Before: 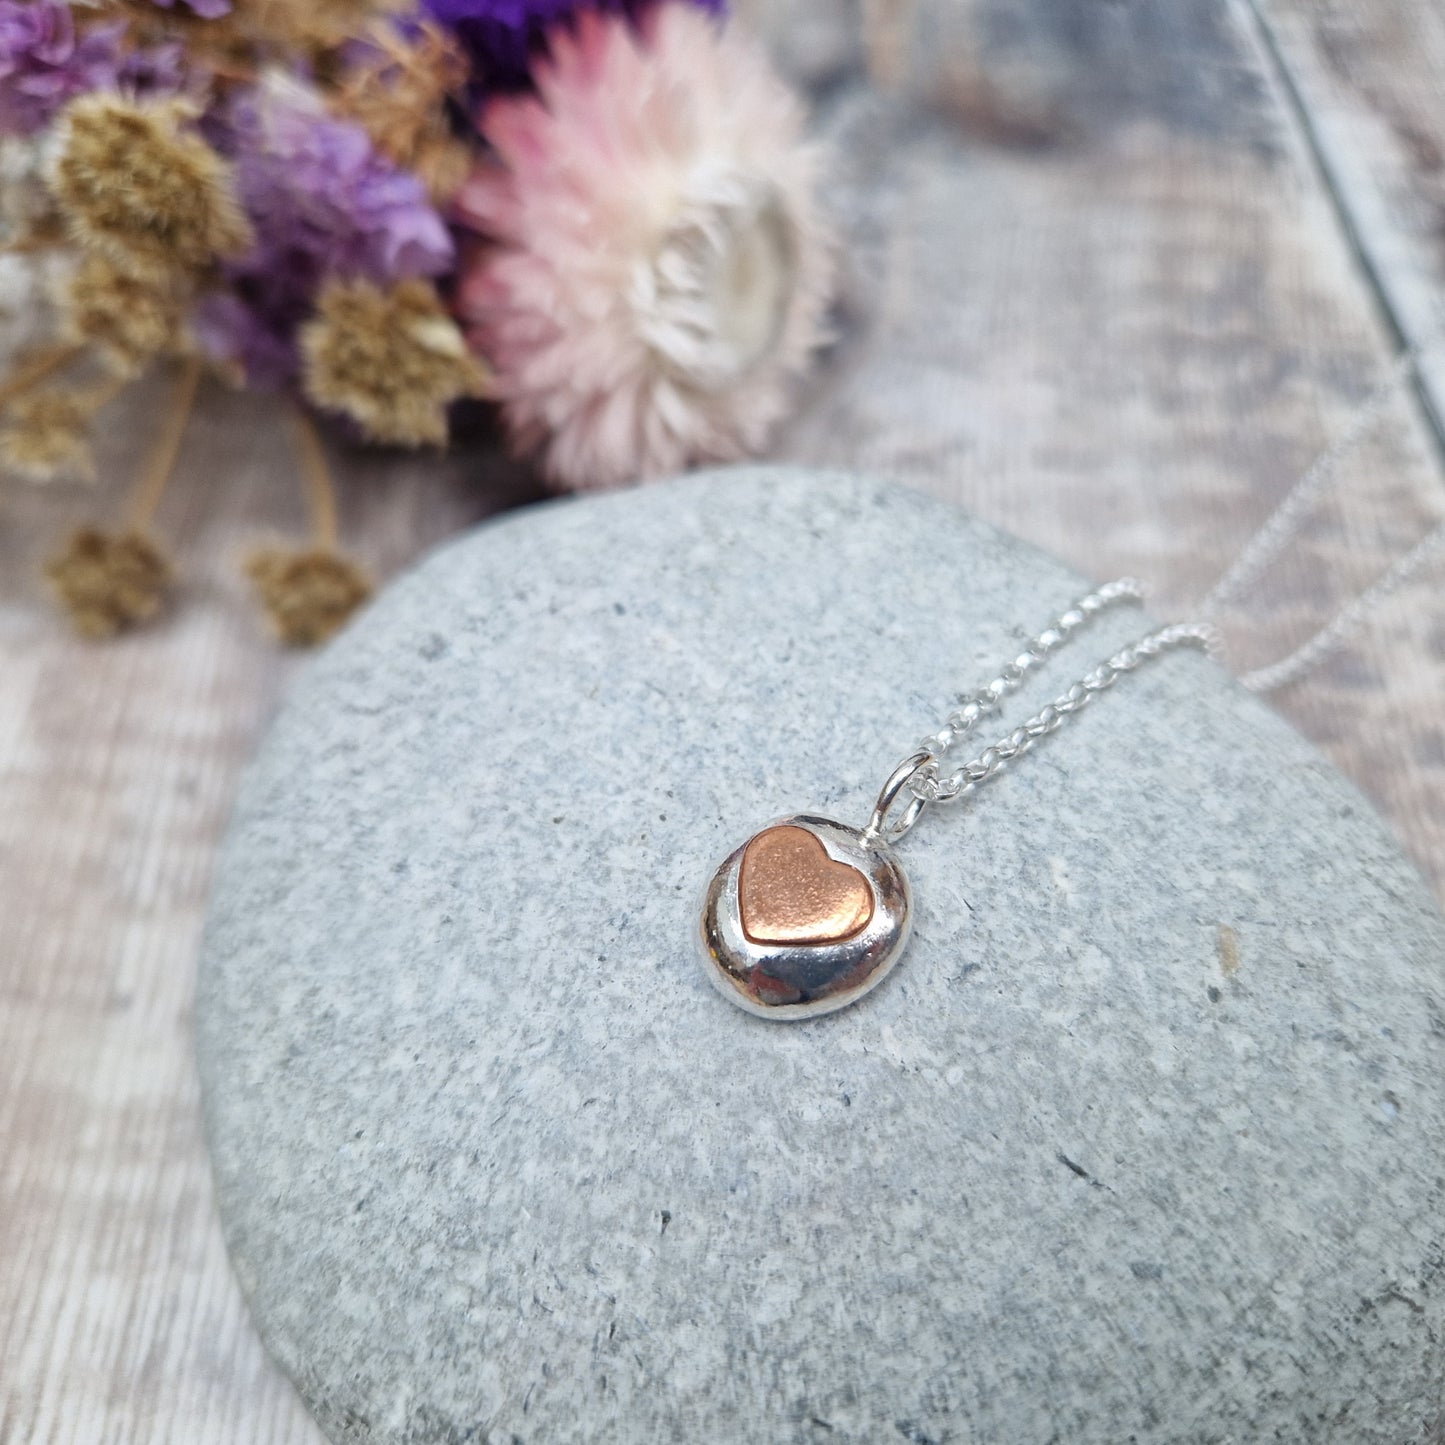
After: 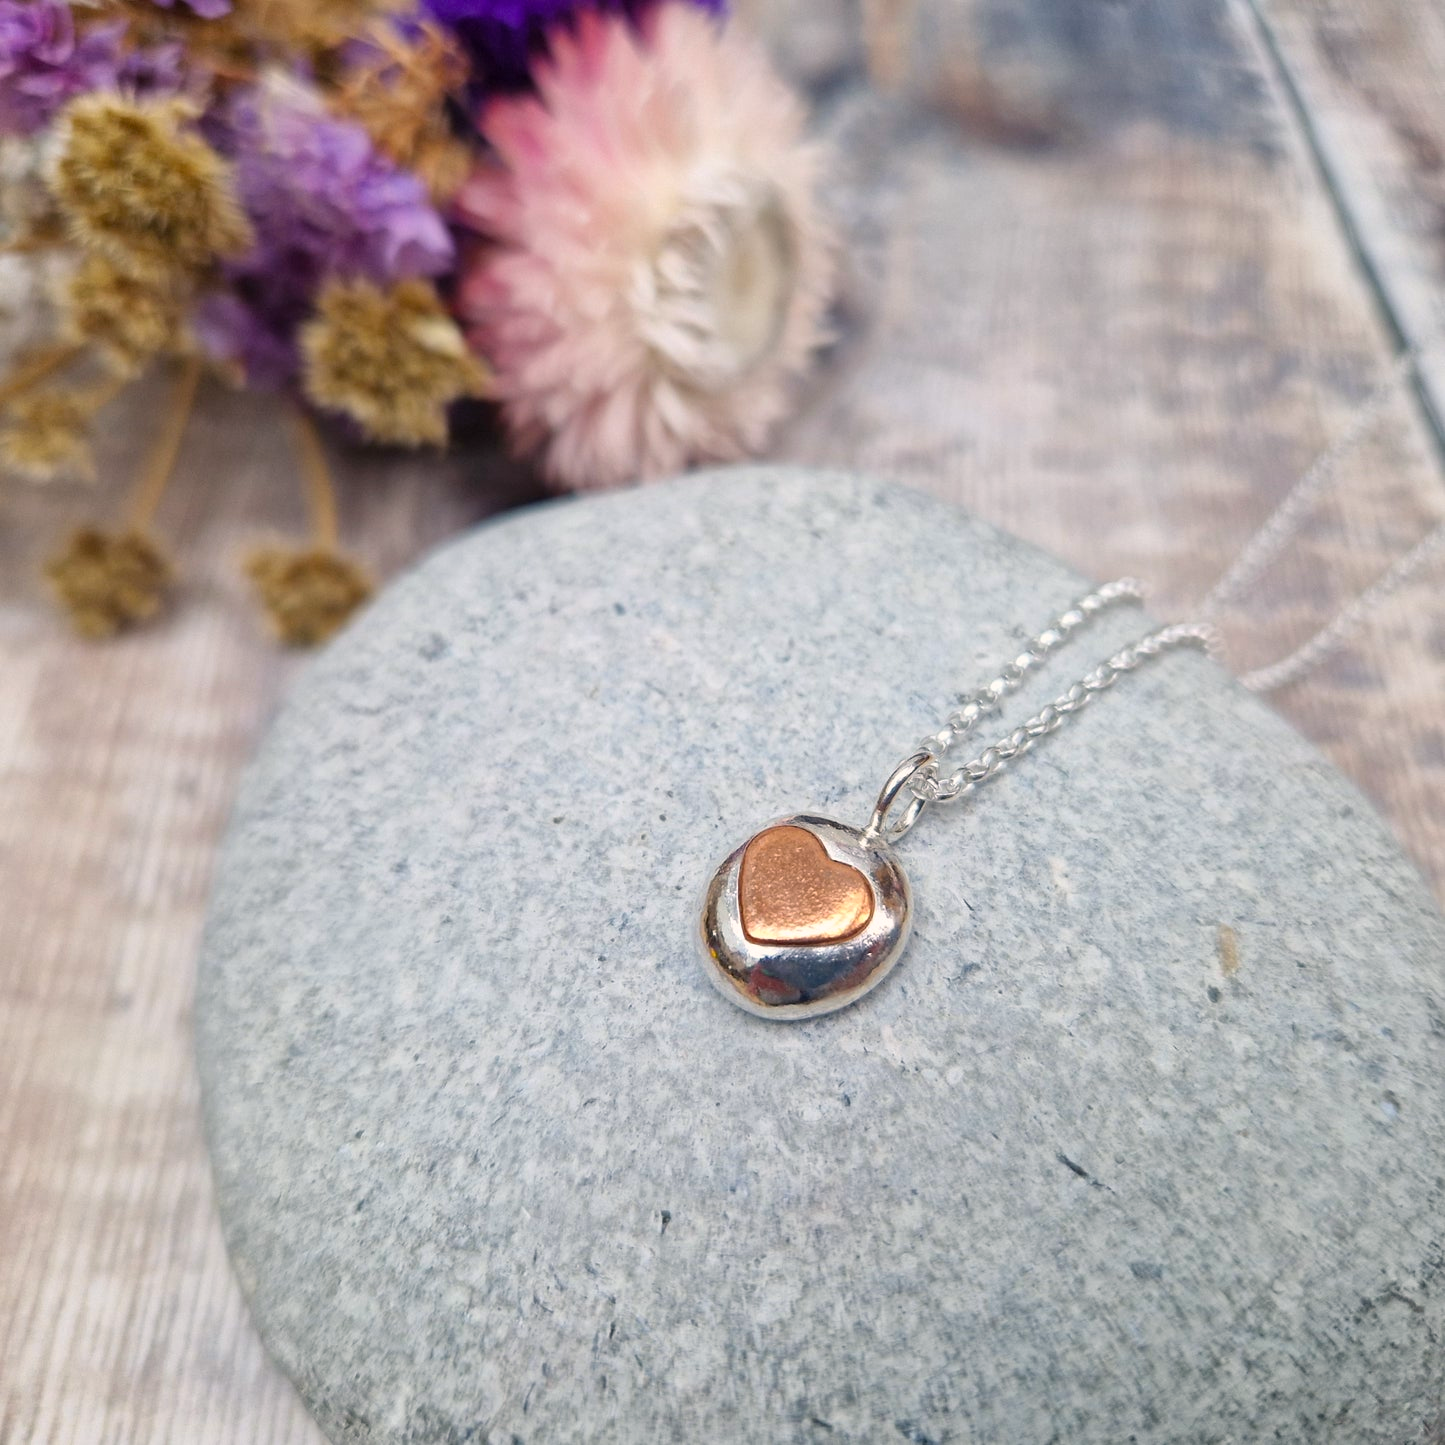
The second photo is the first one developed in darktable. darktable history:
color balance rgb: highlights gain › chroma 1.747%, highlights gain › hue 57.34°, perceptual saturation grading › global saturation 19.594%, global vibrance 20%
